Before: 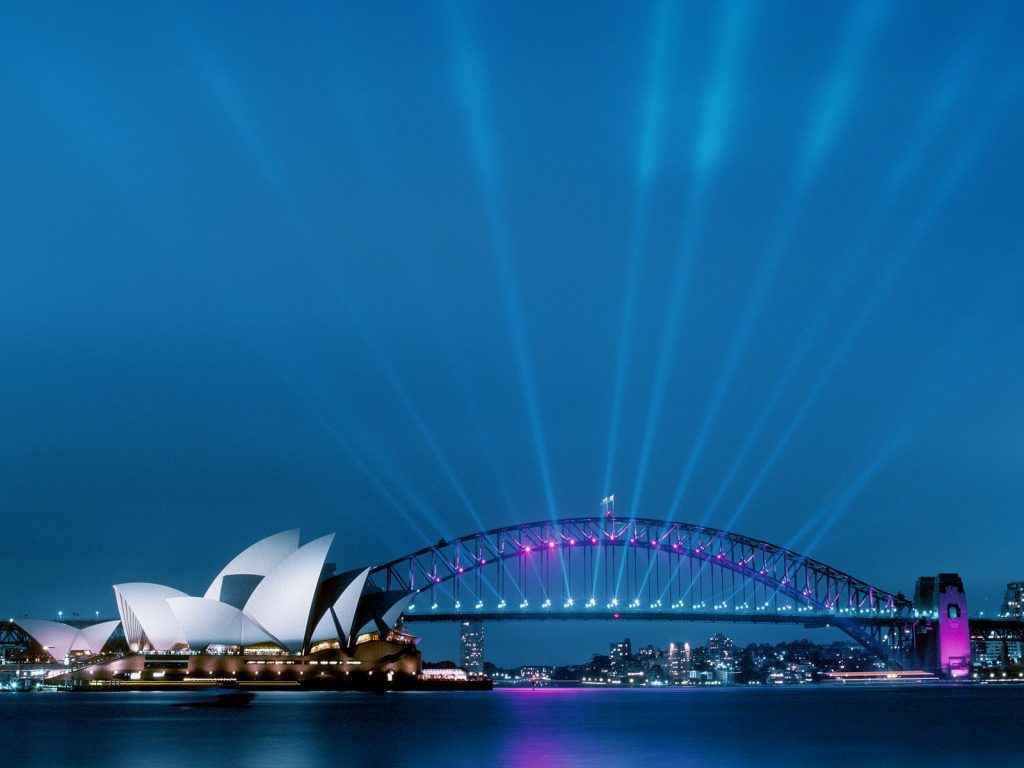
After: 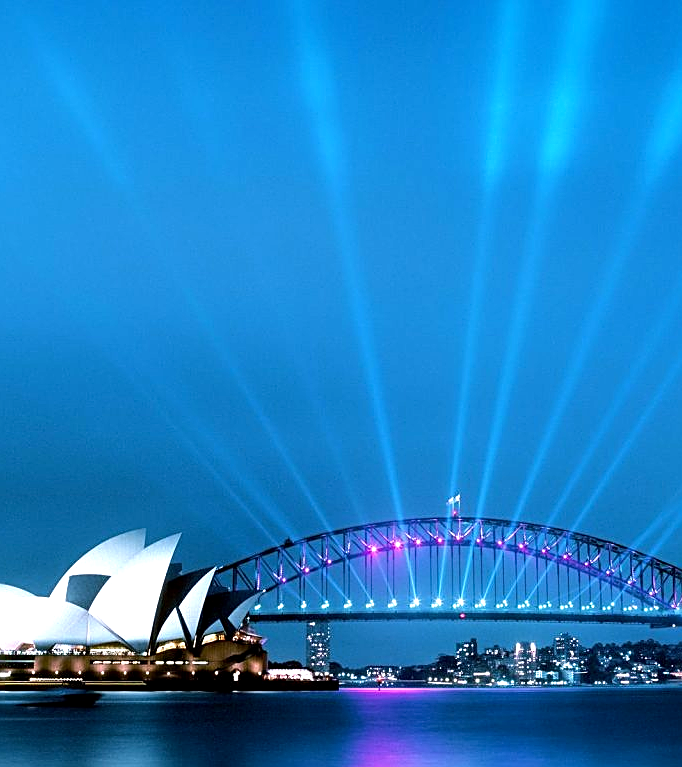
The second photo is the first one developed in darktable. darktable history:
tone equalizer: -8 EV -0.417 EV, -7 EV -0.389 EV, -6 EV -0.333 EV, -5 EV -0.222 EV, -3 EV 0.222 EV, -2 EV 0.333 EV, -1 EV 0.389 EV, +0 EV 0.417 EV, edges refinement/feathering 500, mask exposure compensation -1.57 EV, preserve details no
crop and rotate: left 15.055%, right 18.278%
sharpen: on, module defaults
exposure: black level correction 0.001, exposure 0.675 EV, compensate highlight preservation false
